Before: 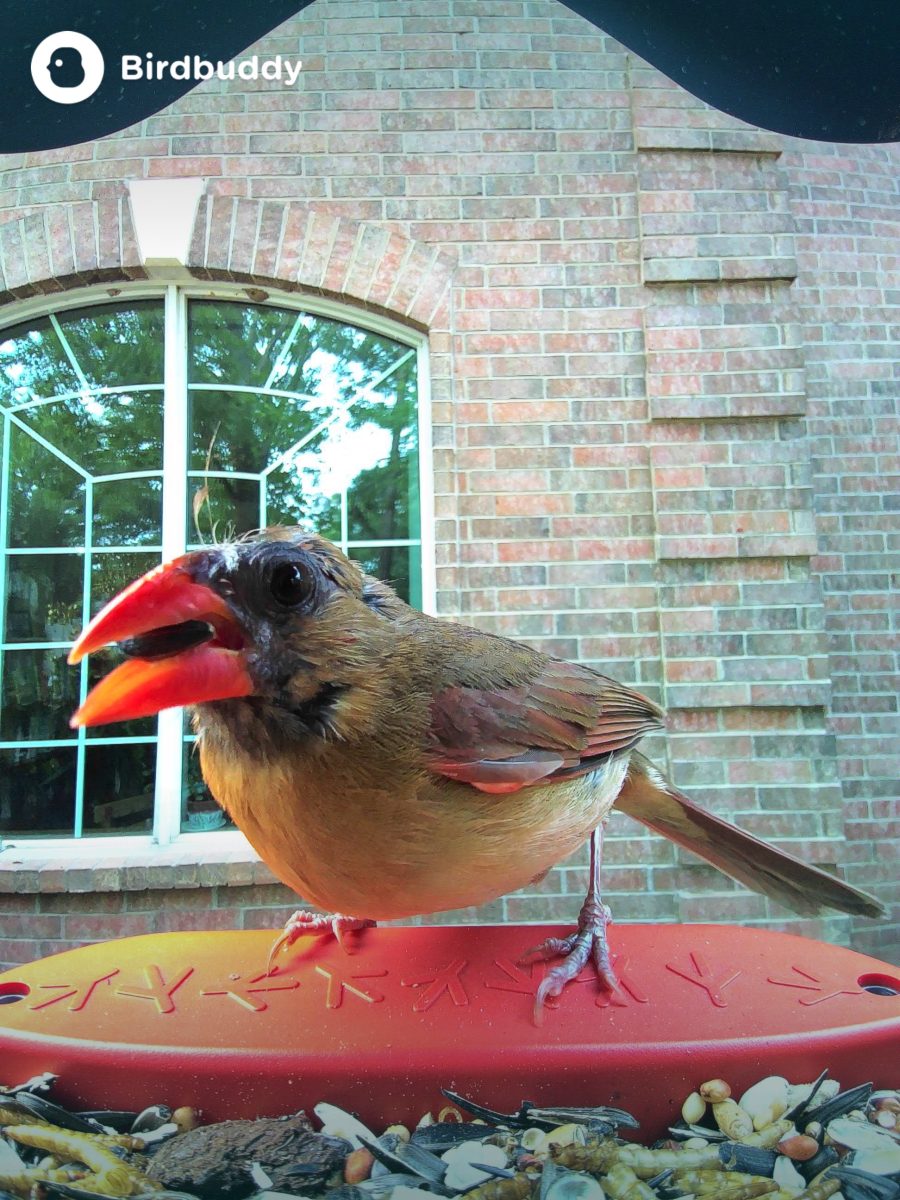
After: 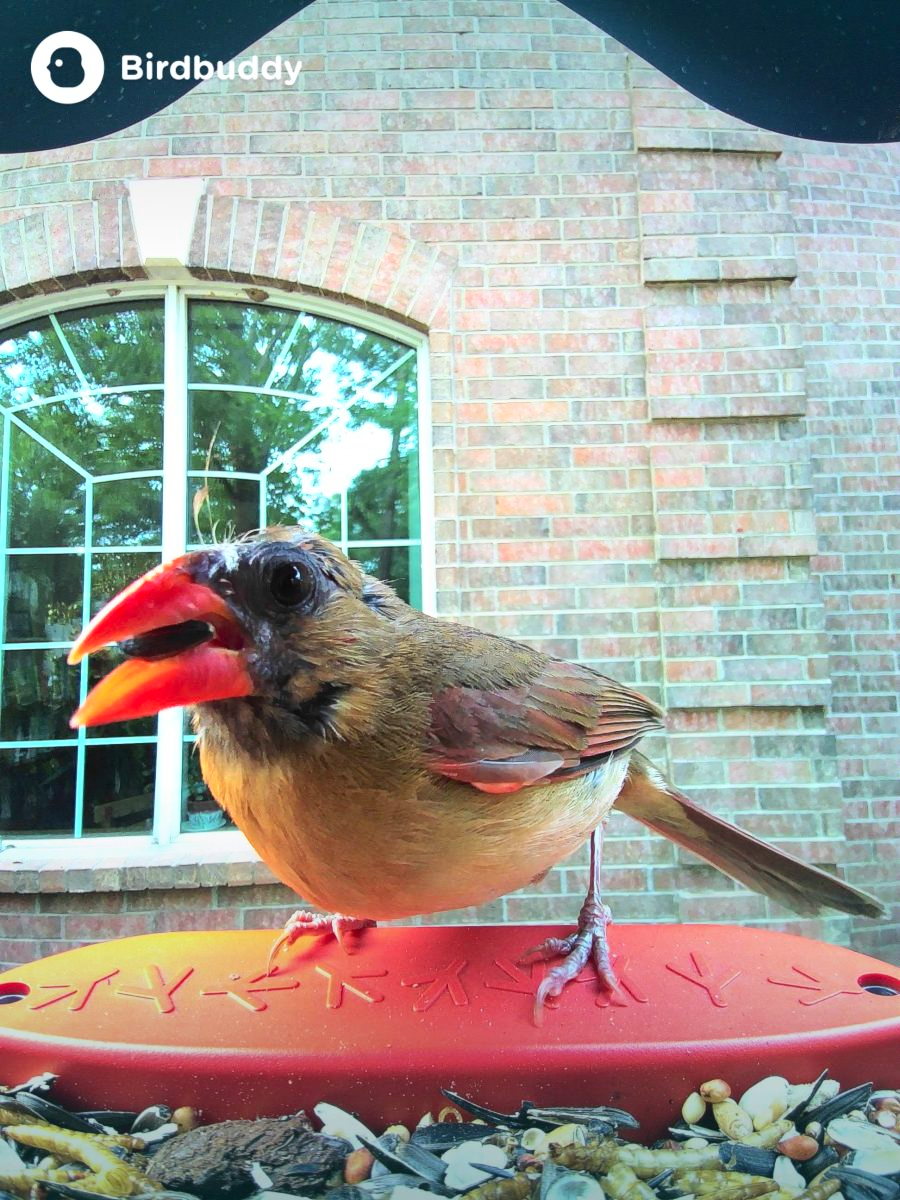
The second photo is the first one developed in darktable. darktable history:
contrast brightness saturation: contrast 0.197, brightness 0.145, saturation 0.149
